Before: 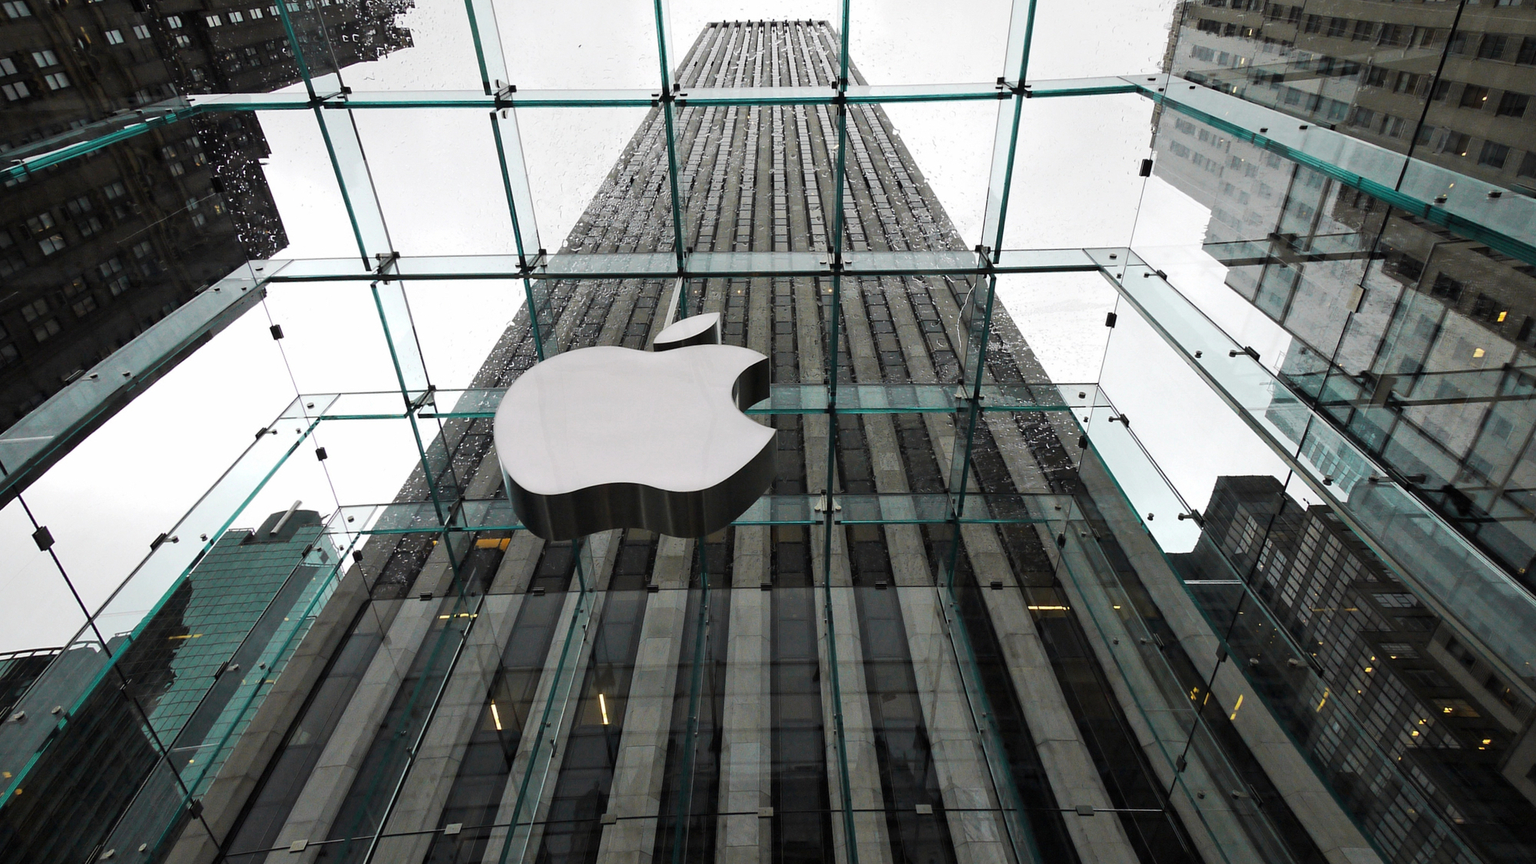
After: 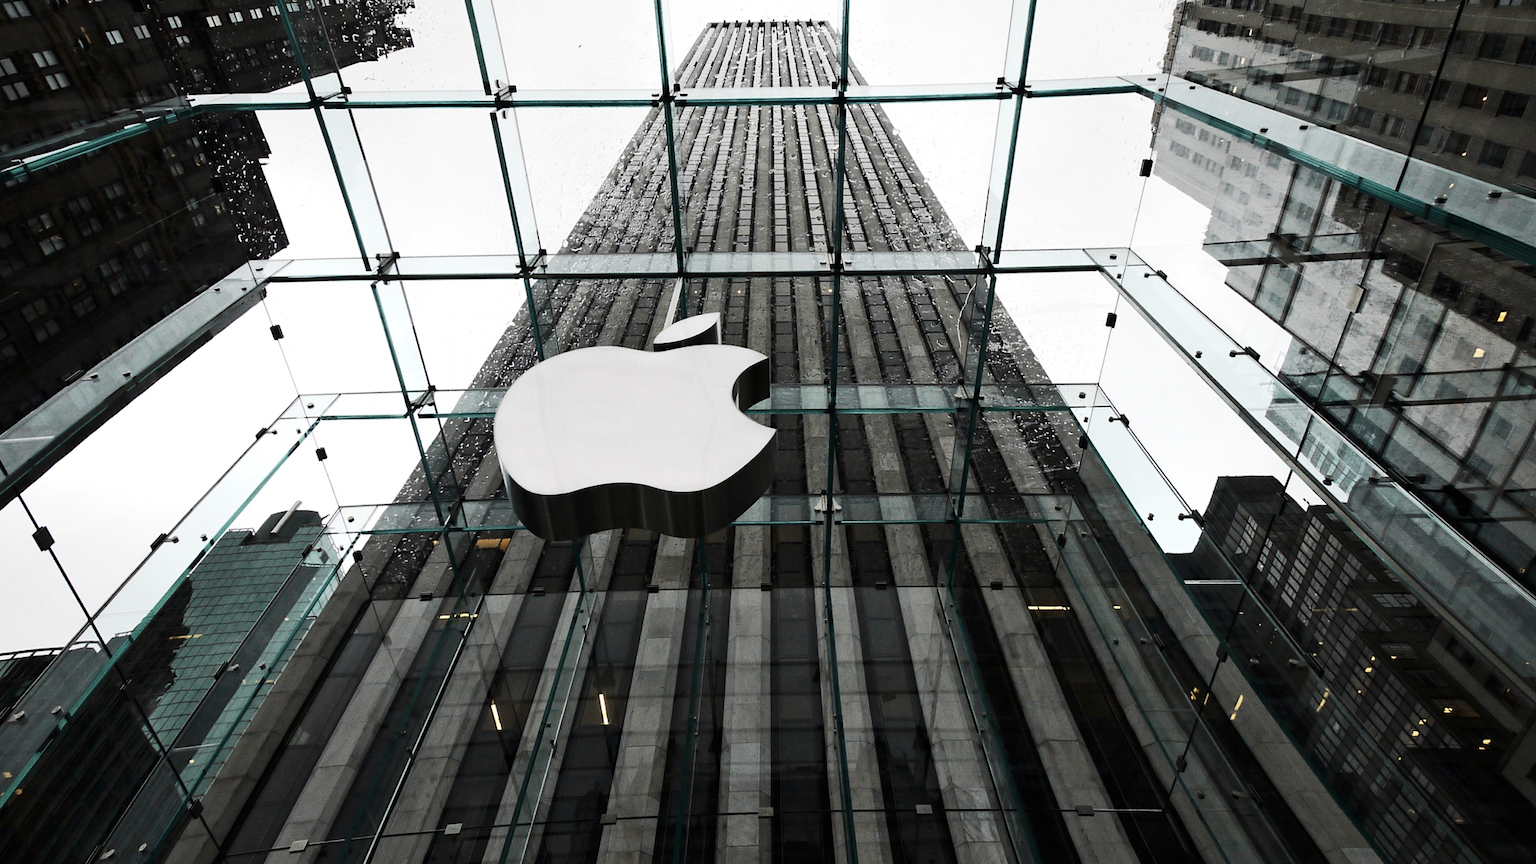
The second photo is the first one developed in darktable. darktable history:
contrast brightness saturation: contrast 0.254, saturation -0.316
